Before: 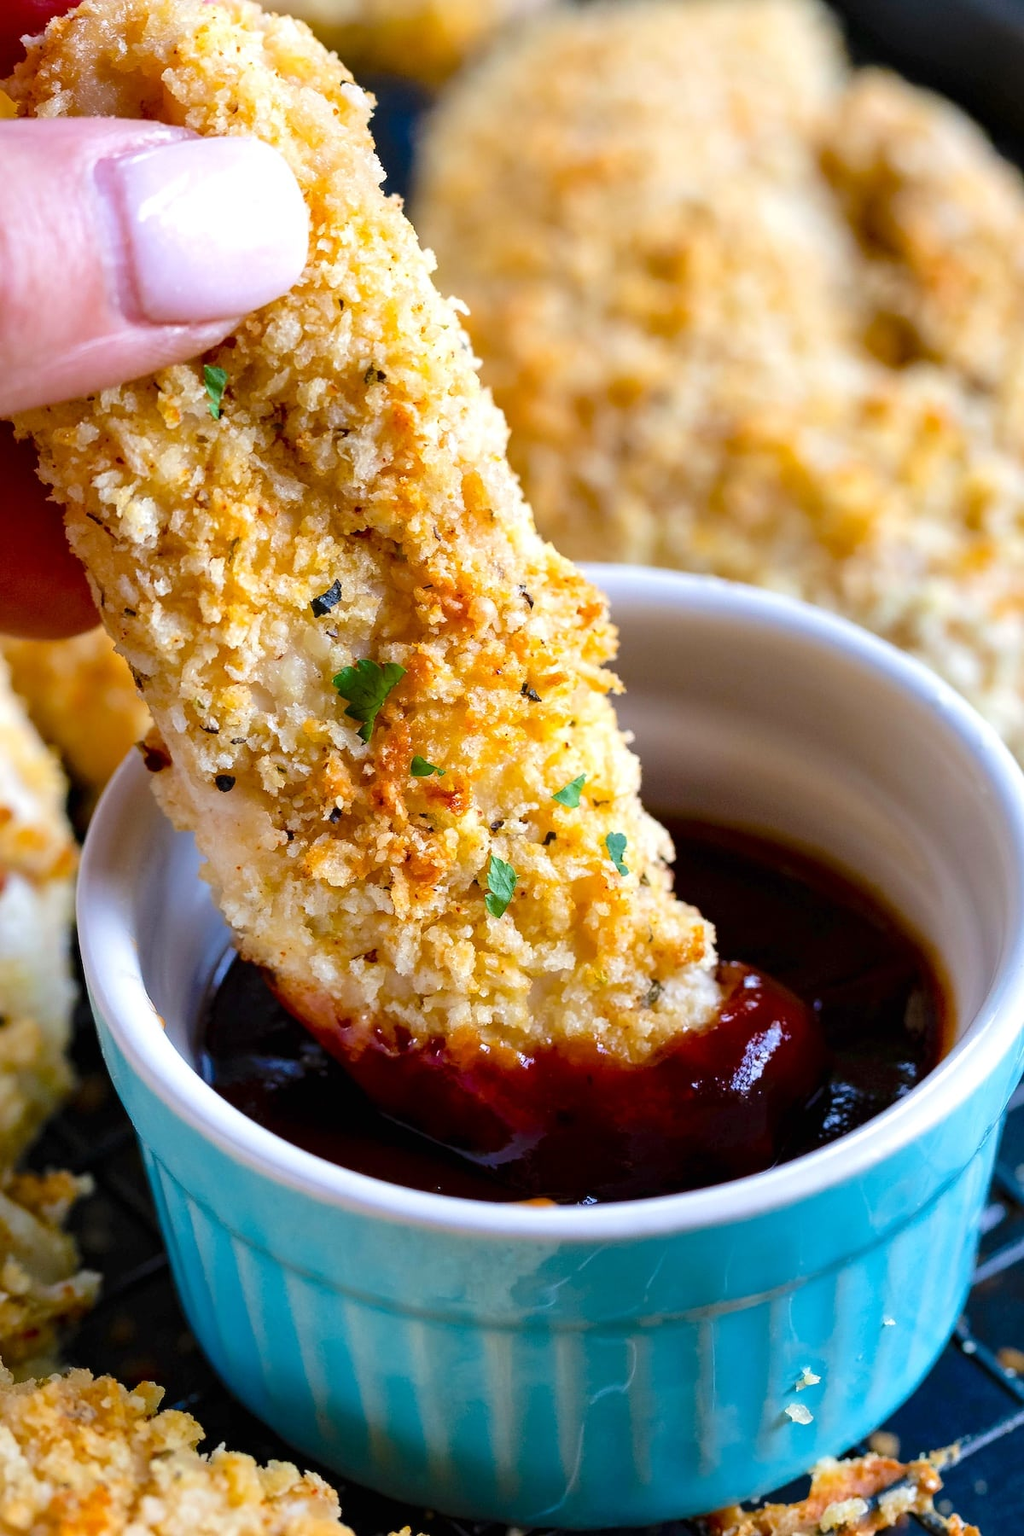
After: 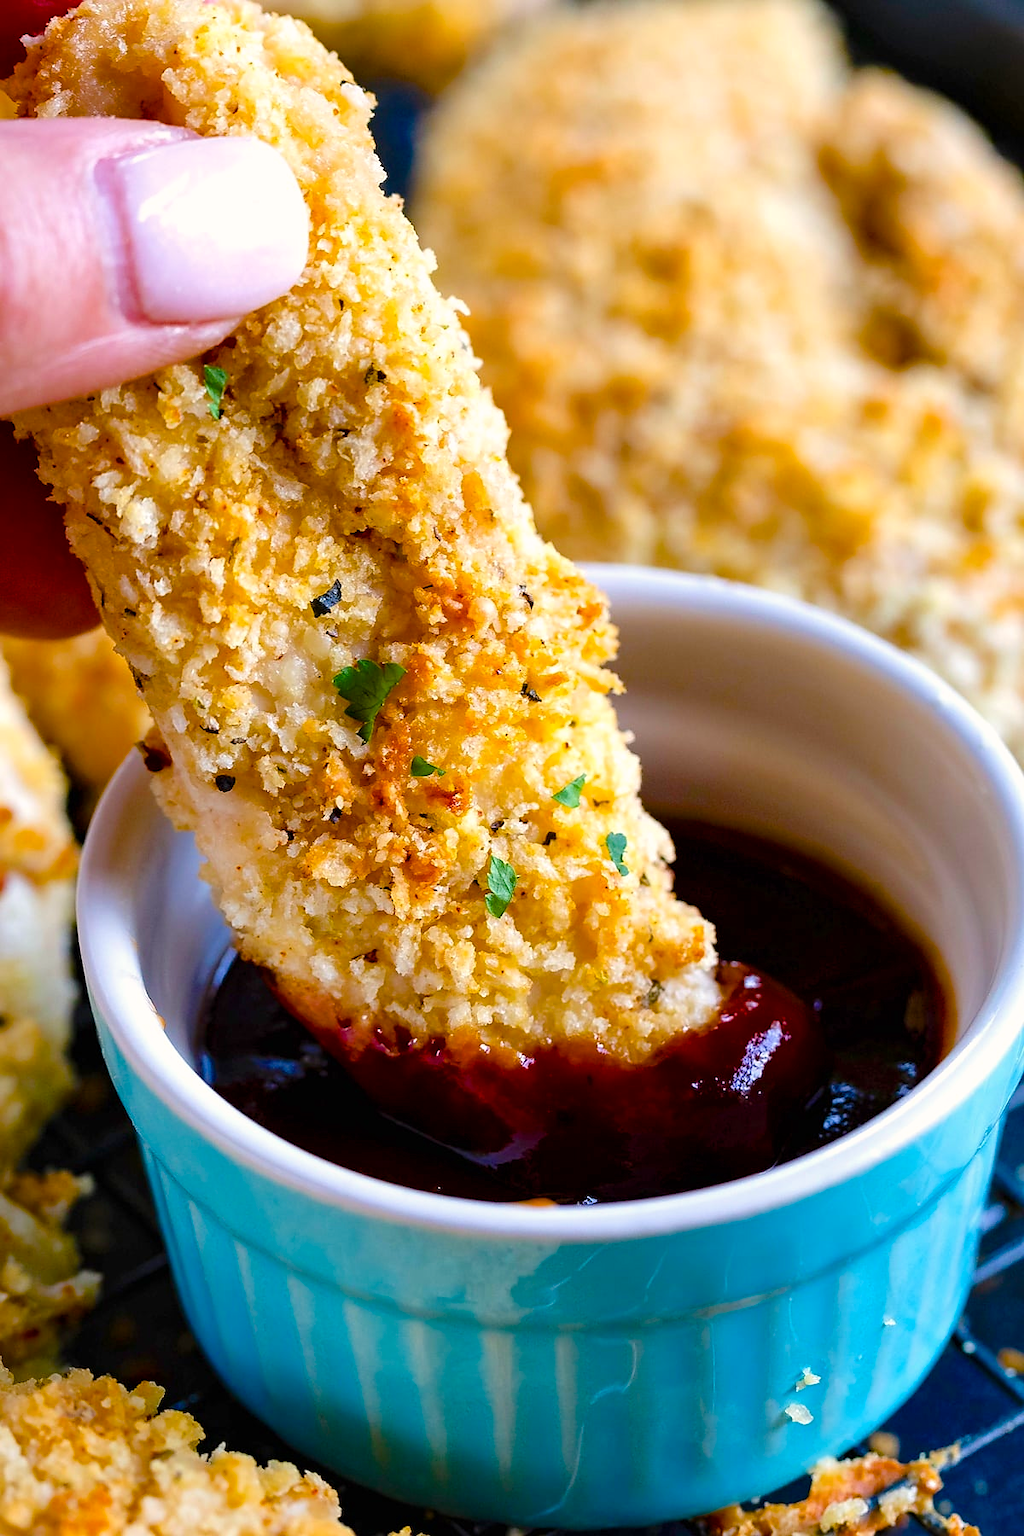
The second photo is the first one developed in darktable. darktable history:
color balance rgb: highlights gain › chroma 1.013%, highlights gain › hue 60.07°, perceptual saturation grading › global saturation 25.796%, perceptual saturation grading › highlights -28.45%, perceptual saturation grading › shadows 33.103%, global vibrance 20%
sharpen: radius 1.503, amount 0.407, threshold 1.657
